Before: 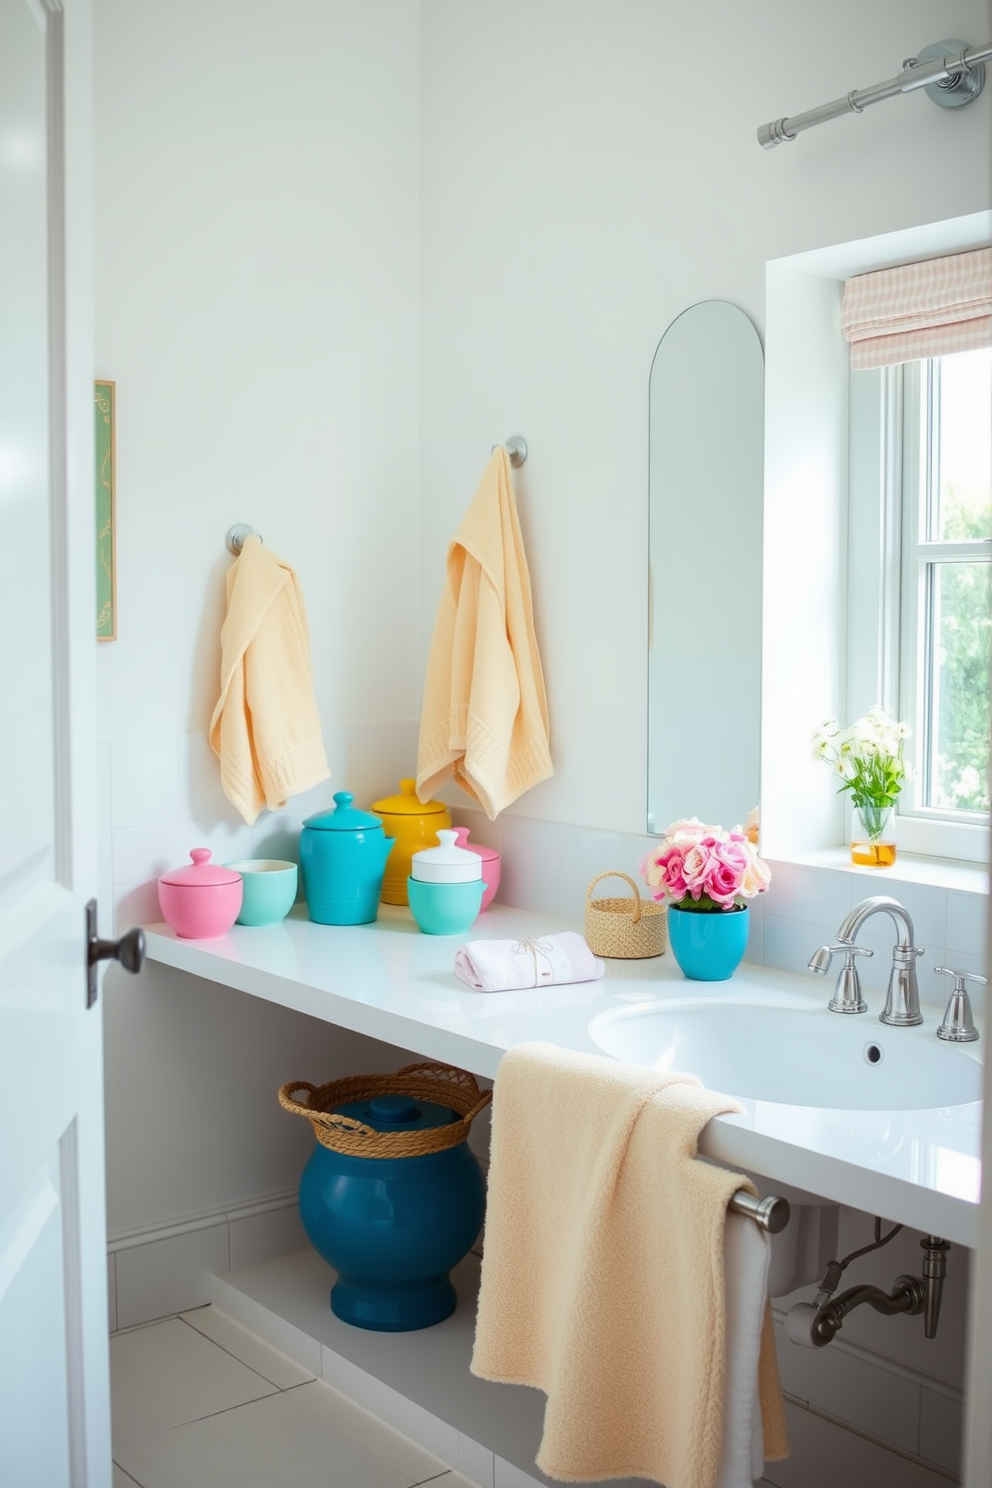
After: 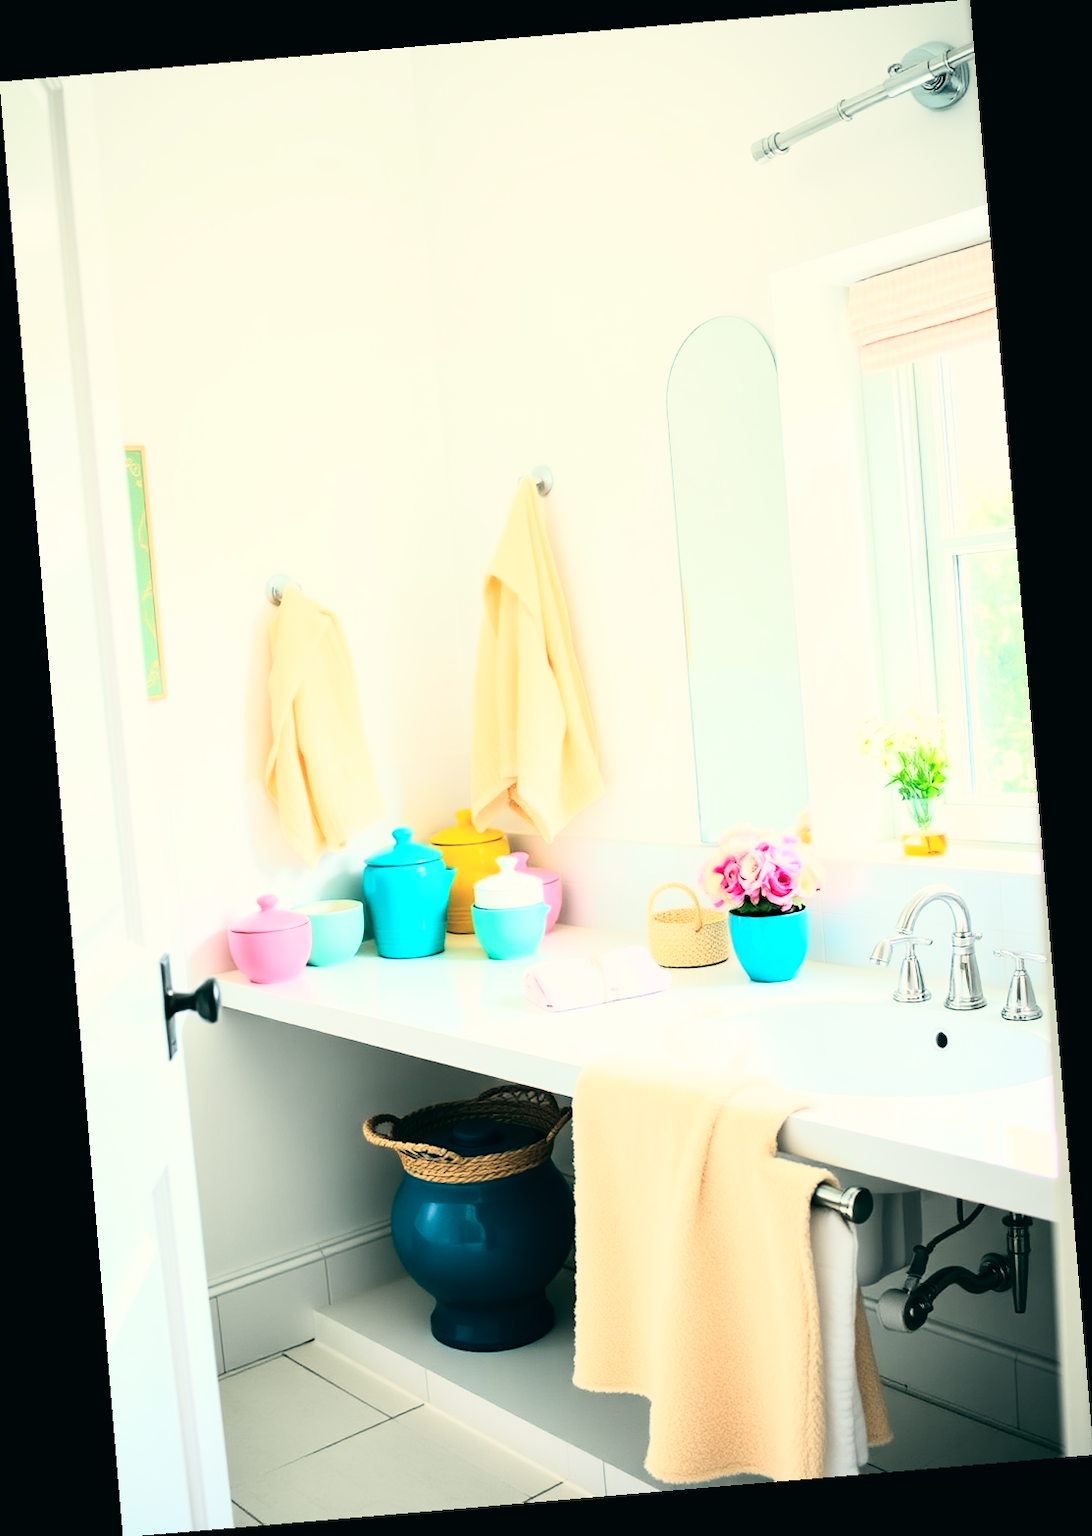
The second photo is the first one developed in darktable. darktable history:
rotate and perspective: rotation -4.86°, automatic cropping off
contrast equalizer: octaves 7, y [[0.6 ×6], [0.55 ×6], [0 ×6], [0 ×6], [0 ×6]], mix 0.15
rgb curve: curves: ch0 [(0, 0) (0.21, 0.15) (0.24, 0.21) (0.5, 0.75) (0.75, 0.96) (0.89, 0.99) (1, 1)]; ch1 [(0, 0.02) (0.21, 0.13) (0.25, 0.2) (0.5, 0.67) (0.75, 0.9) (0.89, 0.97) (1, 1)]; ch2 [(0, 0.02) (0.21, 0.13) (0.25, 0.2) (0.5, 0.67) (0.75, 0.9) (0.89, 0.97) (1, 1)], compensate middle gray true
color balance: lift [1.005, 0.99, 1.007, 1.01], gamma [1, 0.979, 1.011, 1.021], gain [0.923, 1.098, 1.025, 0.902], input saturation 90.45%, contrast 7.73%, output saturation 105.91%
